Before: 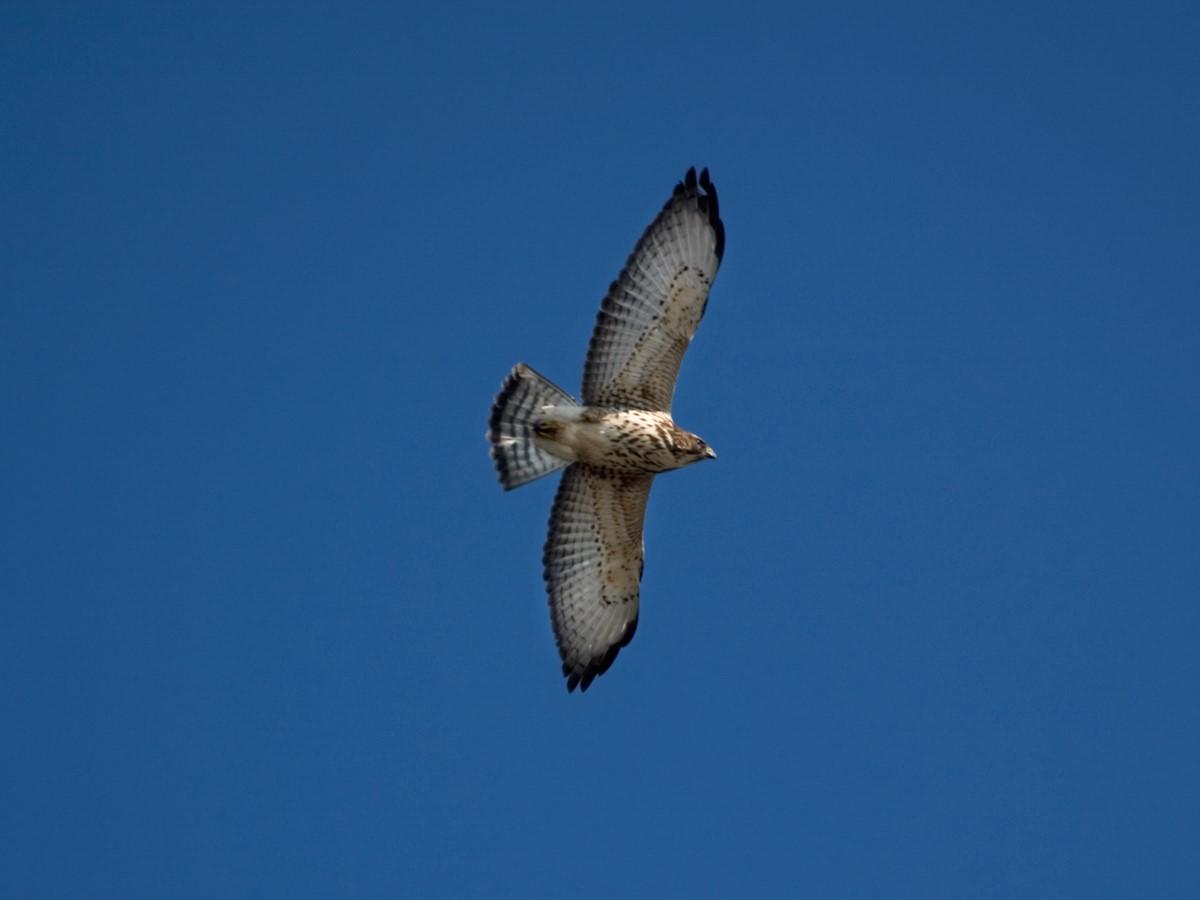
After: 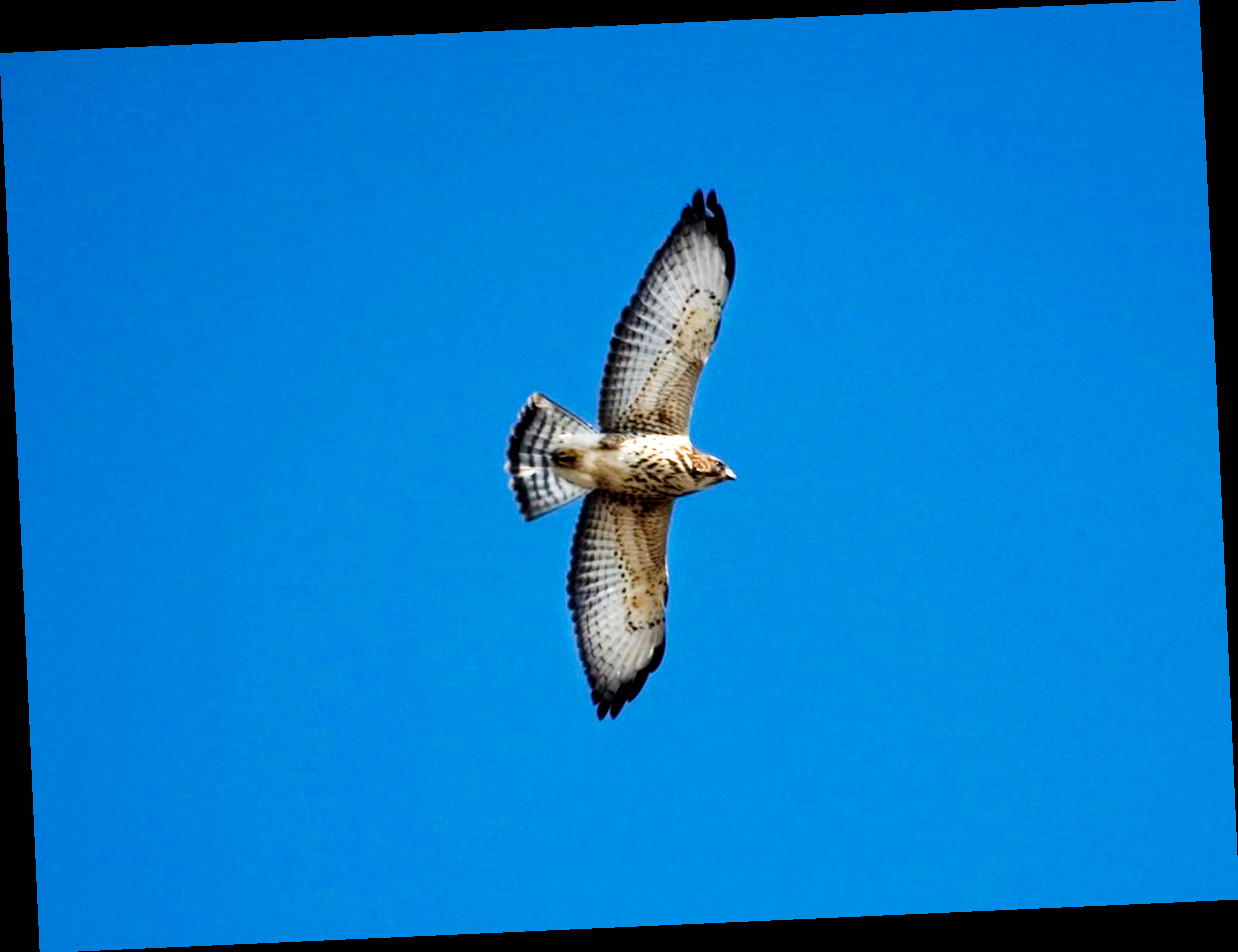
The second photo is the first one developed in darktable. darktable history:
rotate and perspective: rotation -2.56°, automatic cropping off
levels: mode automatic
base curve: curves: ch0 [(0, 0) (0.007, 0.004) (0.027, 0.03) (0.046, 0.07) (0.207, 0.54) (0.442, 0.872) (0.673, 0.972) (1, 1)], preserve colors none
exposure: black level correction 0.005, exposure 0.286 EV, compensate highlight preservation false
